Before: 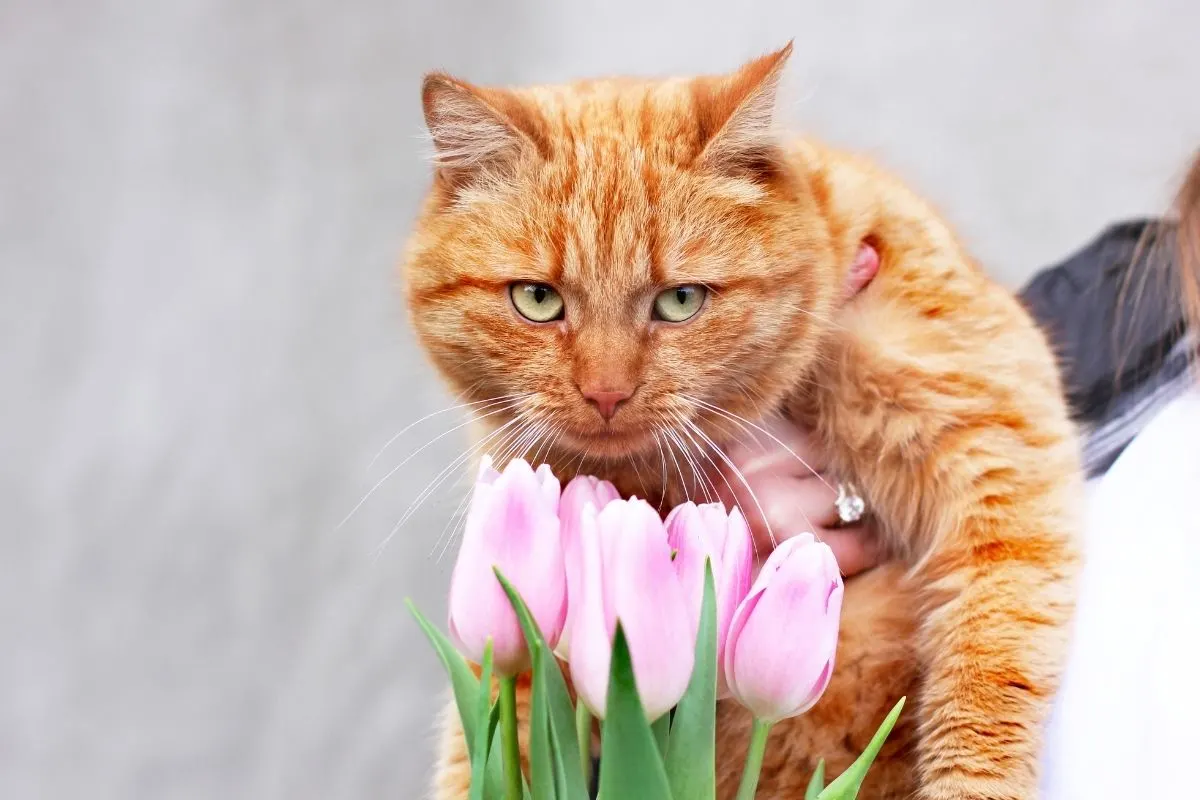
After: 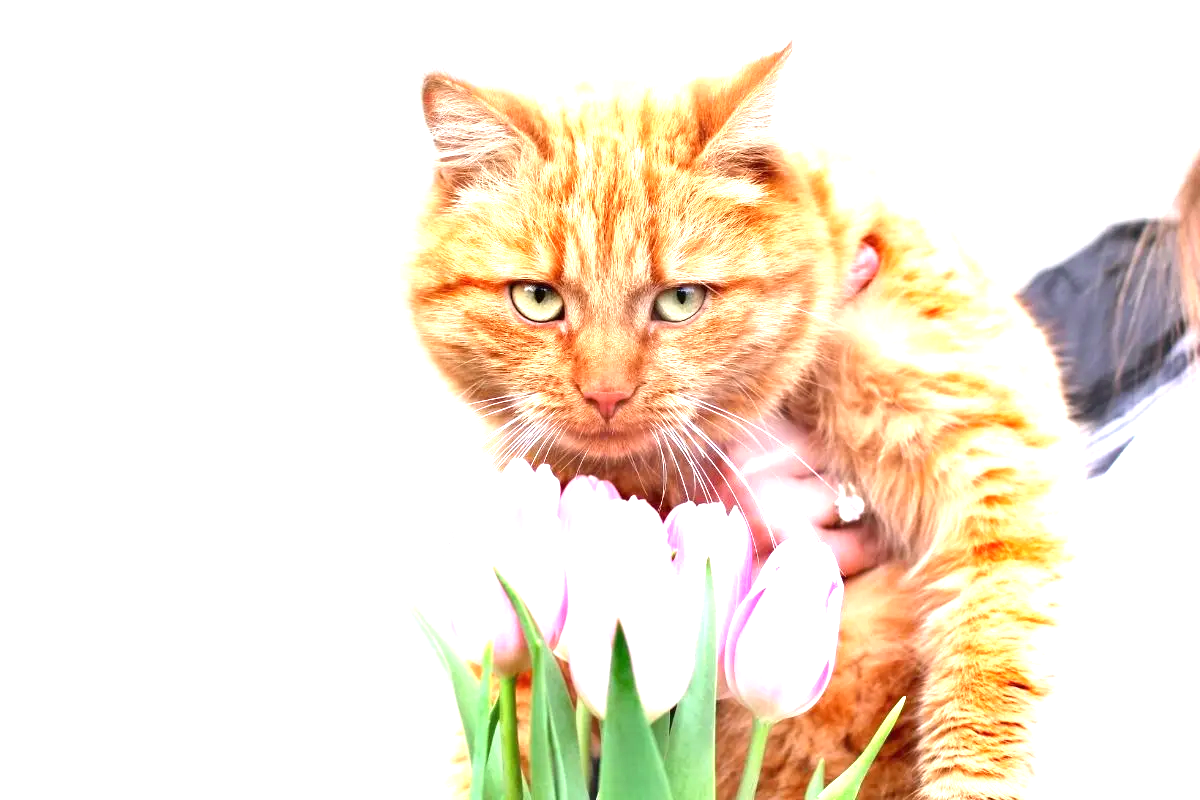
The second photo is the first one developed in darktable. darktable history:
exposure: black level correction 0, exposure 1.176 EV, compensate exposure bias true, compensate highlight preservation false
